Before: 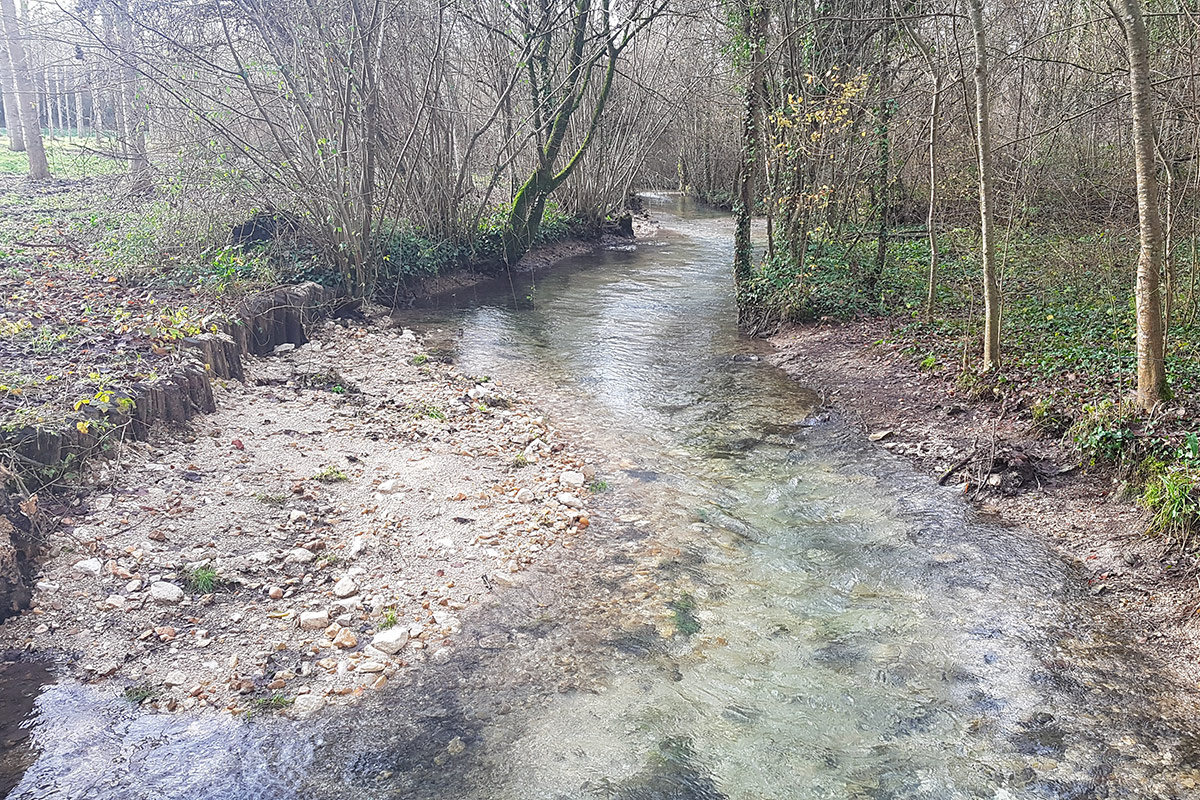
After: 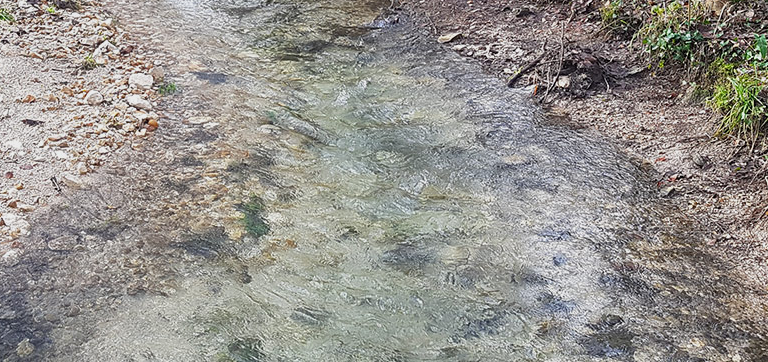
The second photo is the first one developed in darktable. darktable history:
crop and rotate: left 35.947%, top 49.784%, bottom 4.929%
exposure: exposure -0.209 EV, compensate exposure bias true, compensate highlight preservation false
shadows and highlights: shadows 6.55, soften with gaussian
